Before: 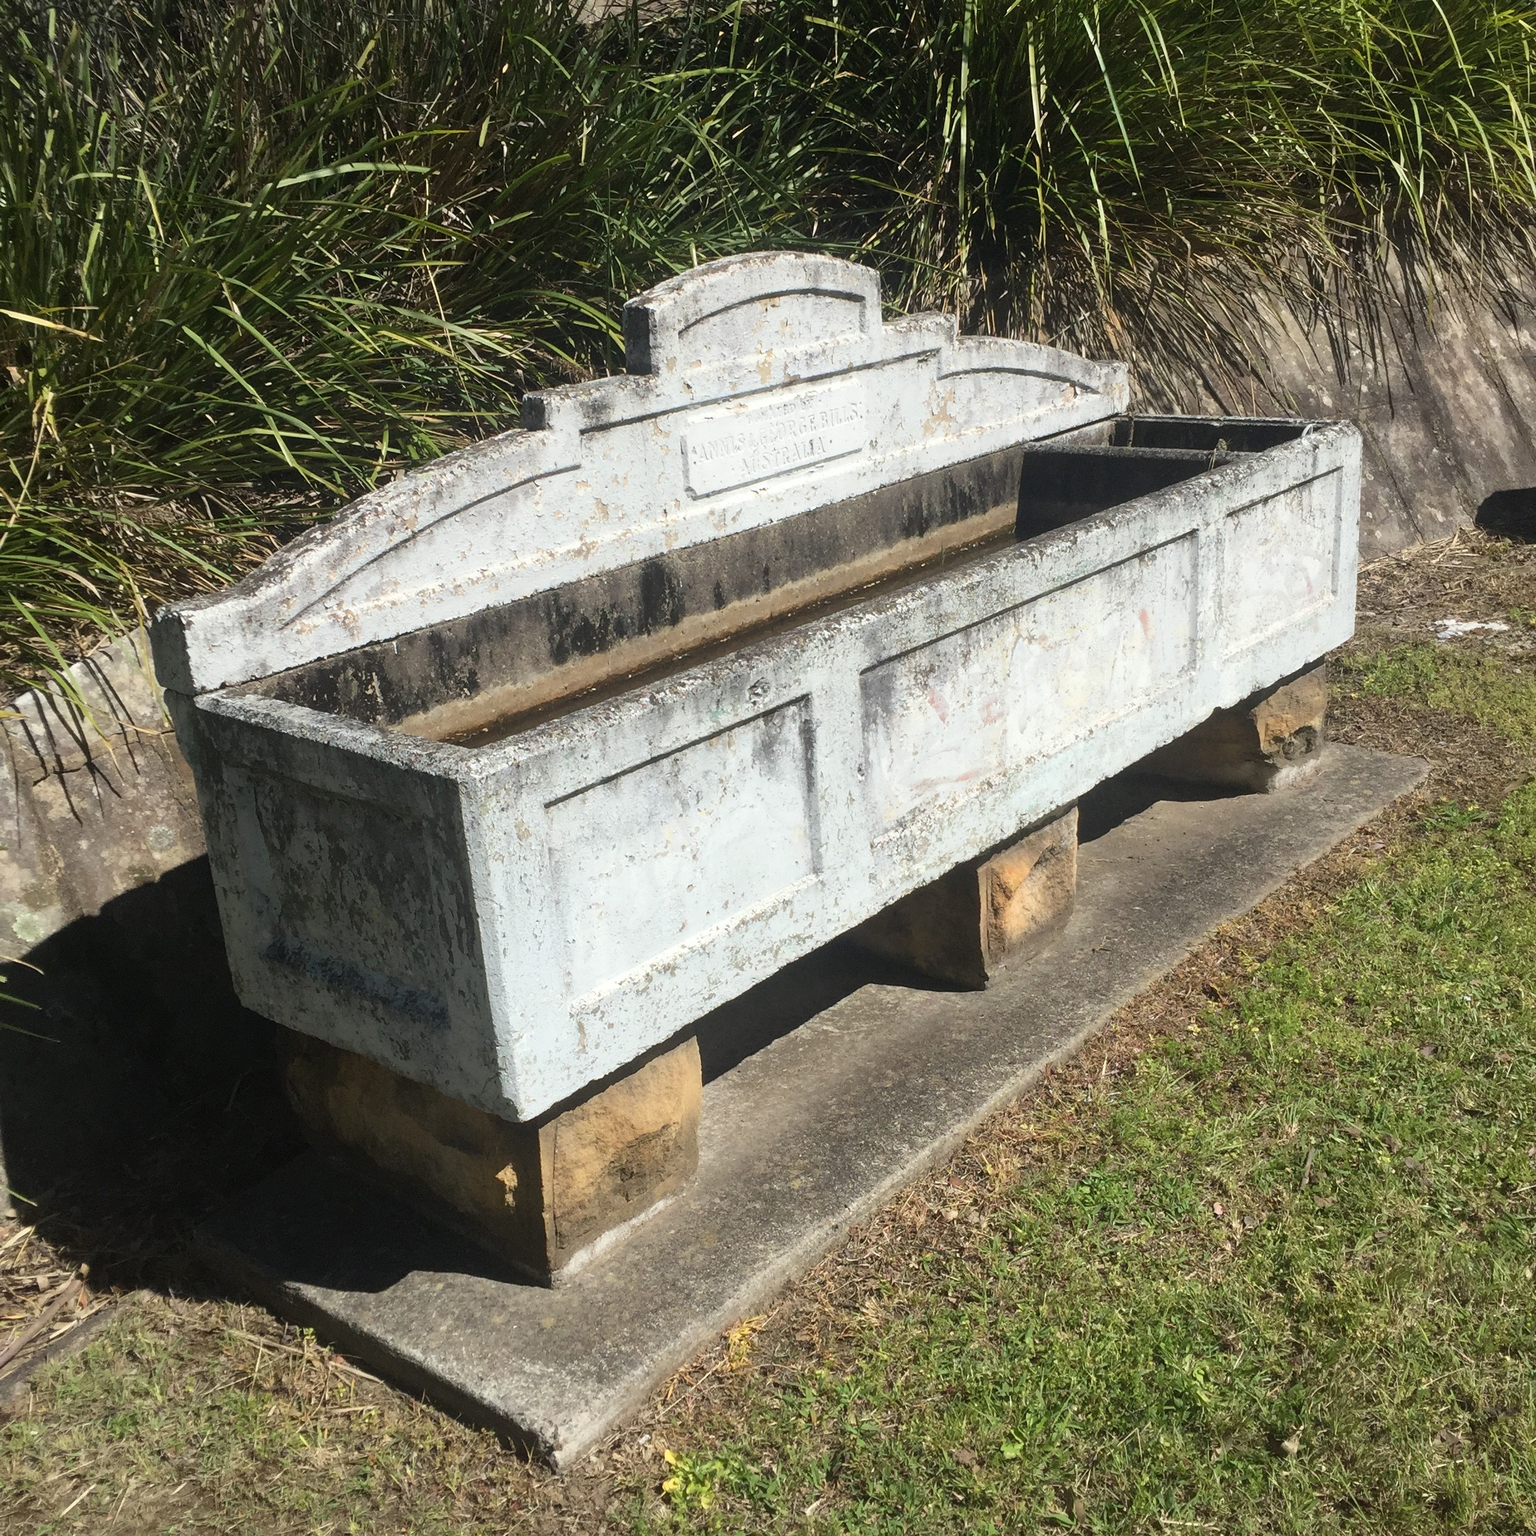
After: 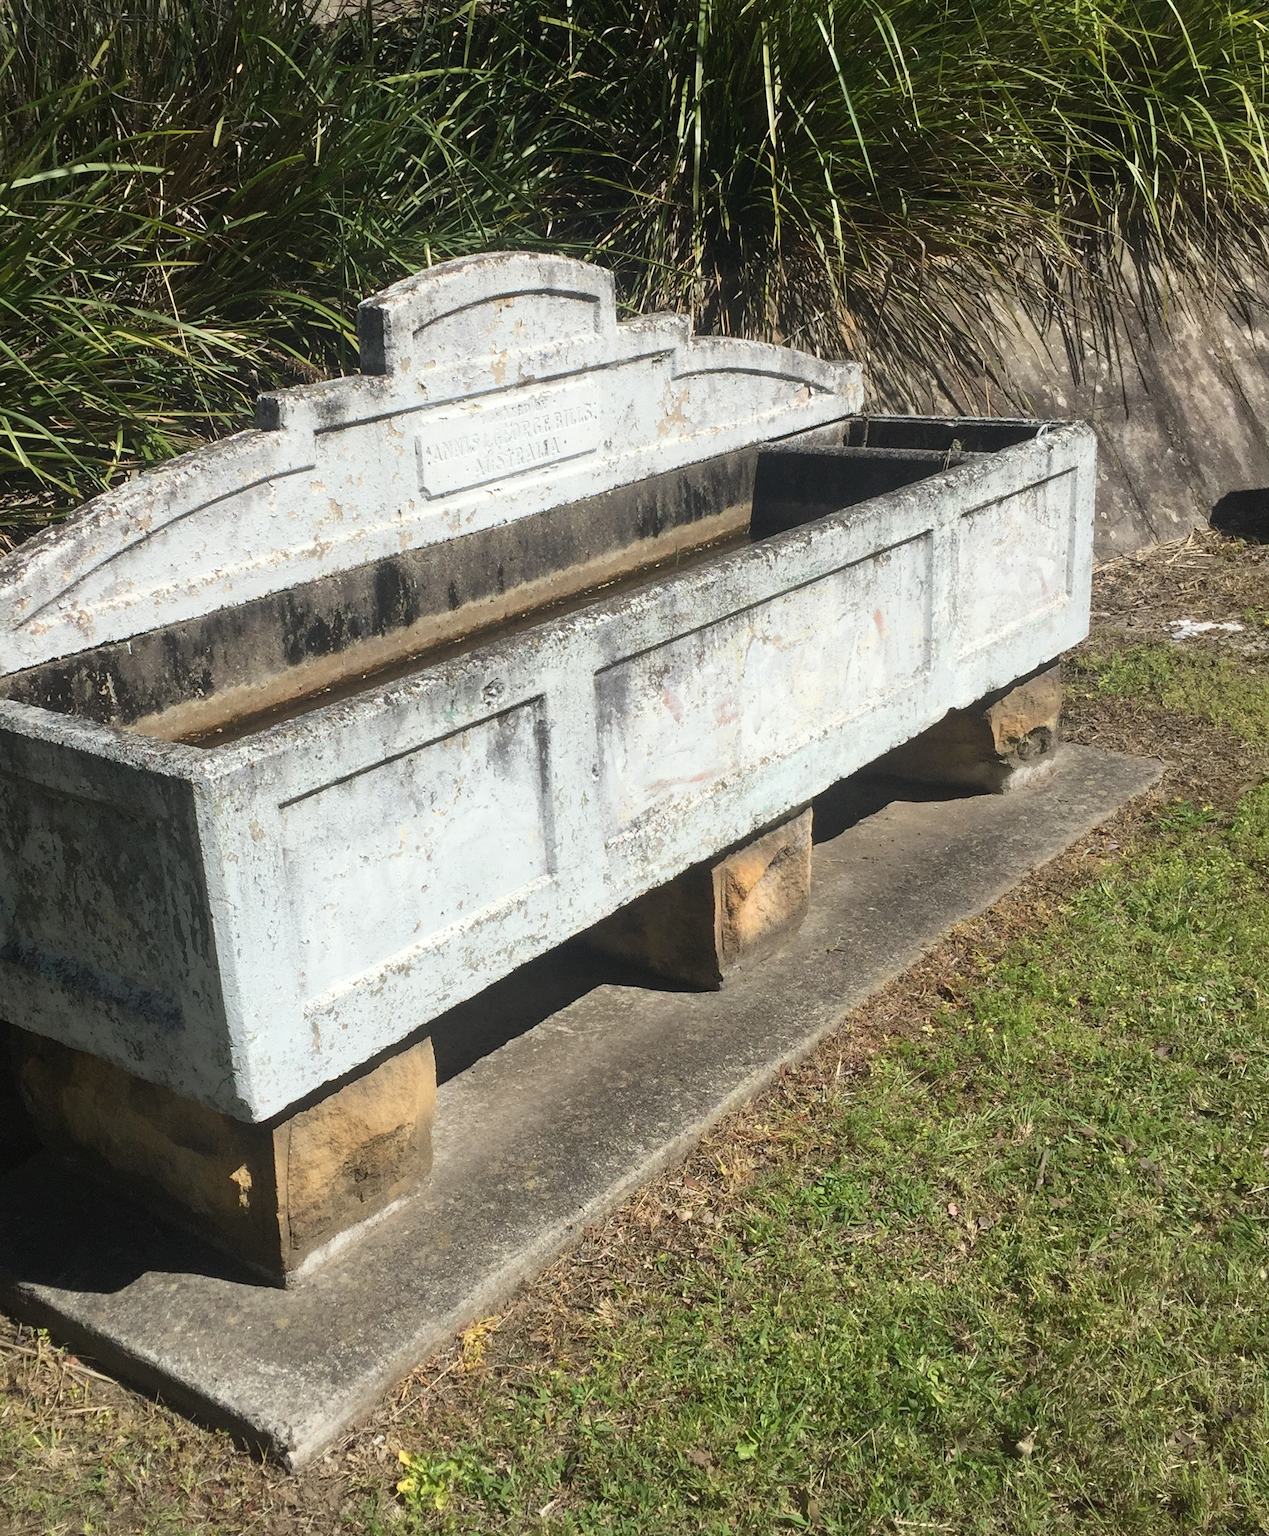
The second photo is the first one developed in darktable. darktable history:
crop: left 17.361%, bottom 0.027%
